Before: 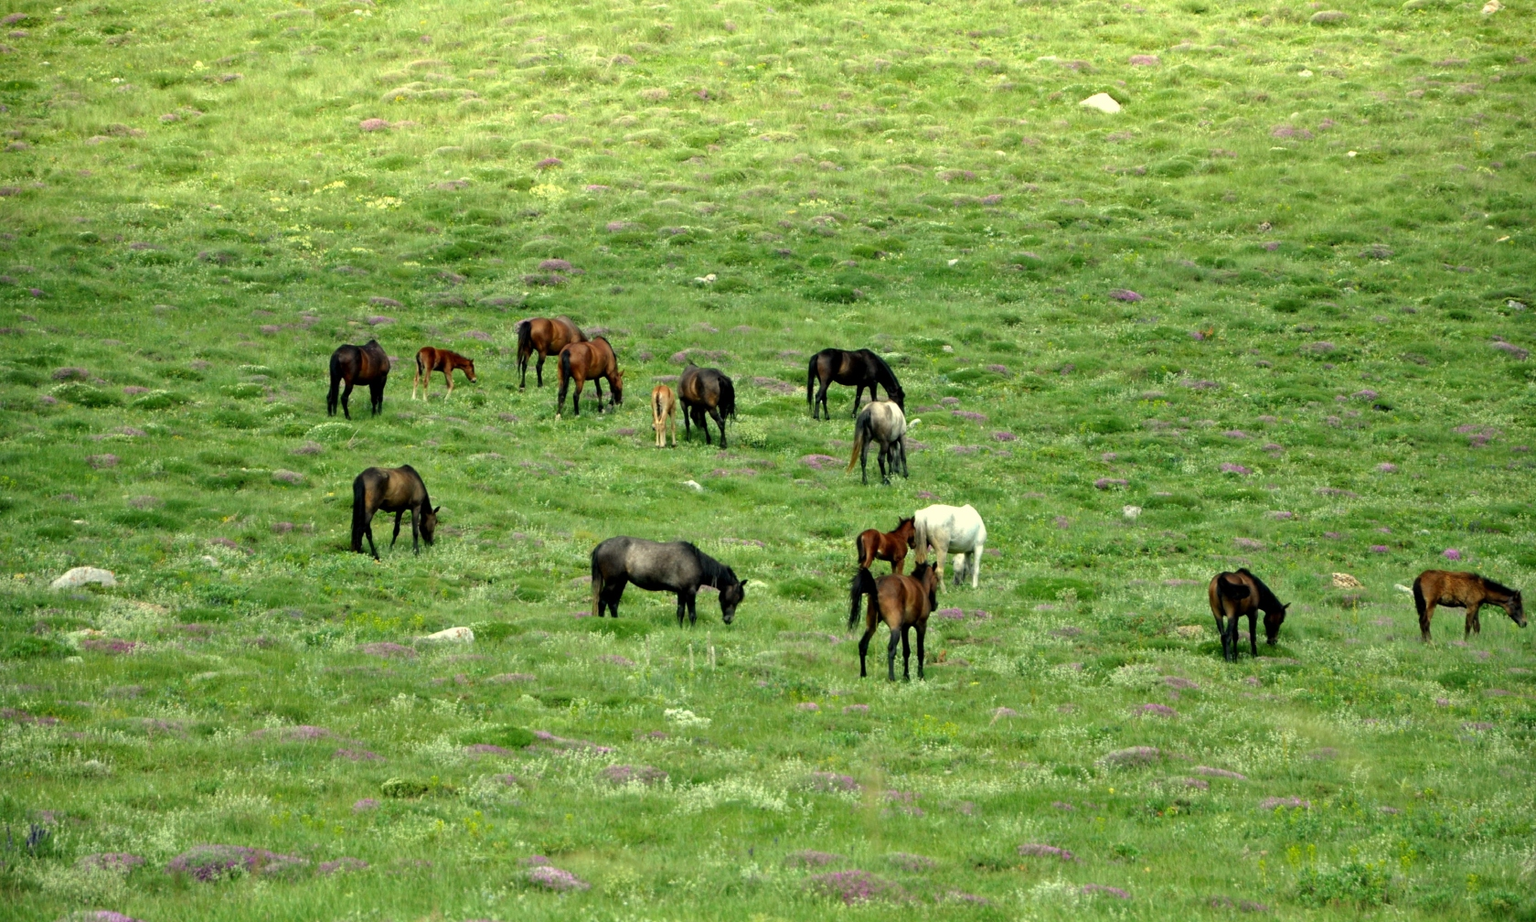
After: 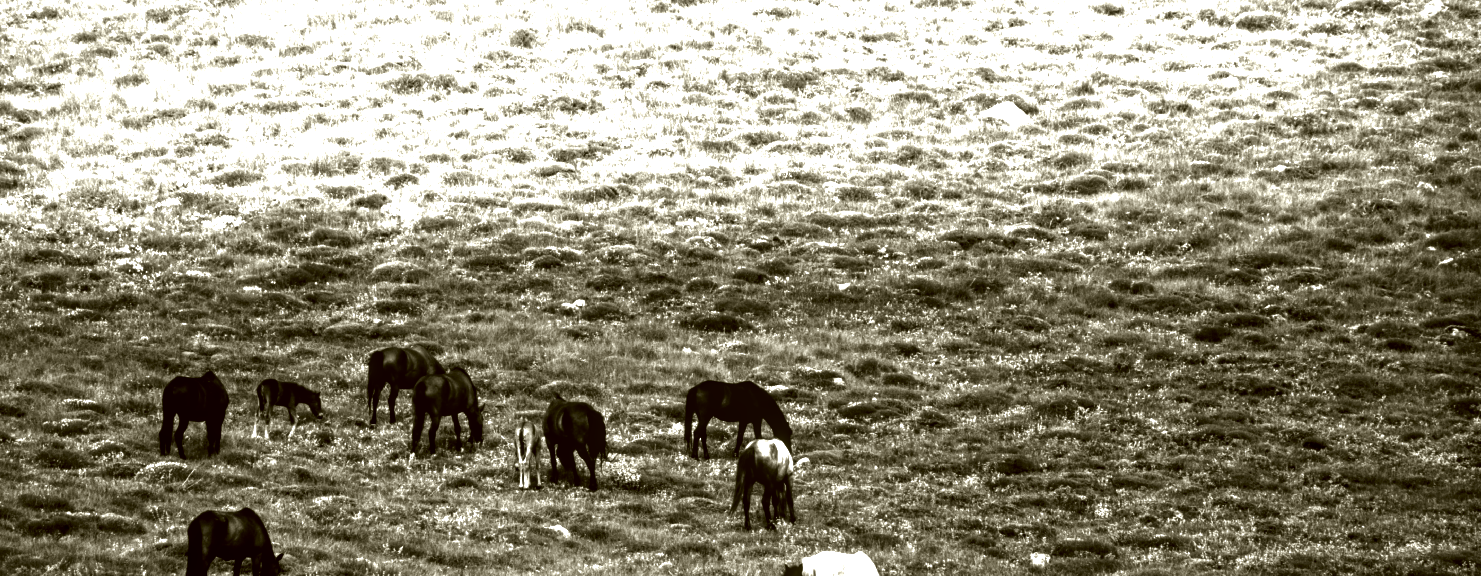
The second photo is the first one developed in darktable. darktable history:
color correction: highlights a* -1.43, highlights b* 10.12, shadows a* 0.395, shadows b* 19.35
color balance rgb: shadows lift › luminance -20%, power › hue 72.24°, highlights gain › luminance 15%, global offset › hue 171.6°, perceptual saturation grading › highlights -15%, perceptual saturation grading › shadows 25%, global vibrance 30%, contrast 10%
local contrast: on, module defaults
contrast brightness saturation: contrast 0.02, brightness -1, saturation -1
crop and rotate: left 11.812%, bottom 42.776%
exposure: black level correction 0, exposure 0.5 EV, compensate highlight preservation false
